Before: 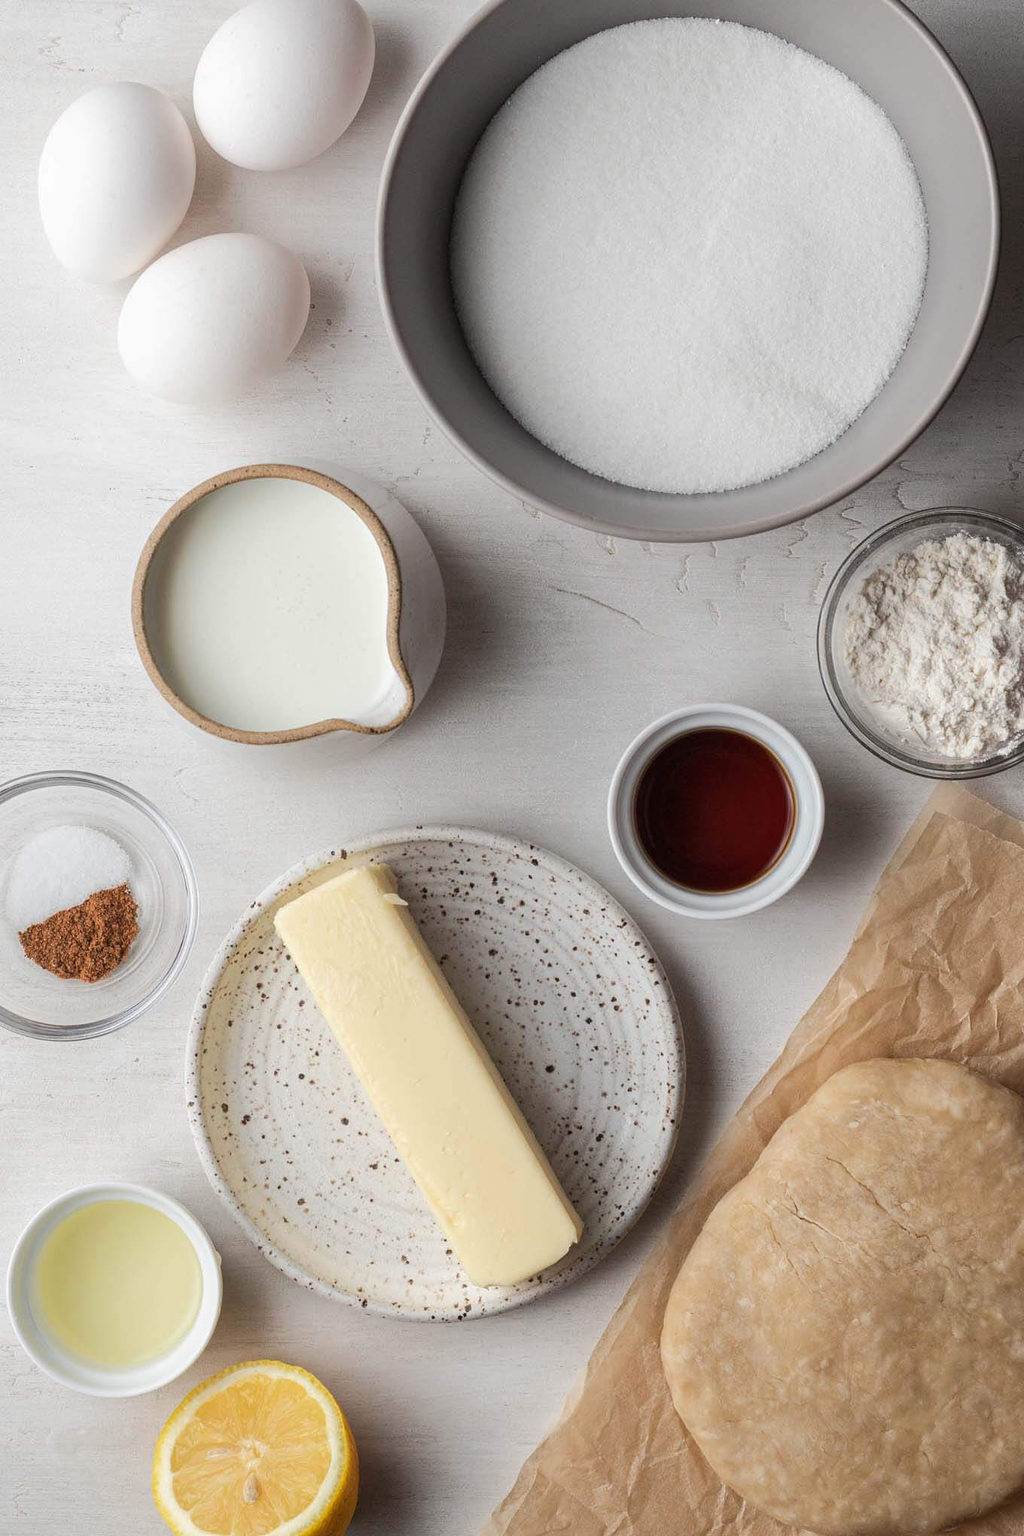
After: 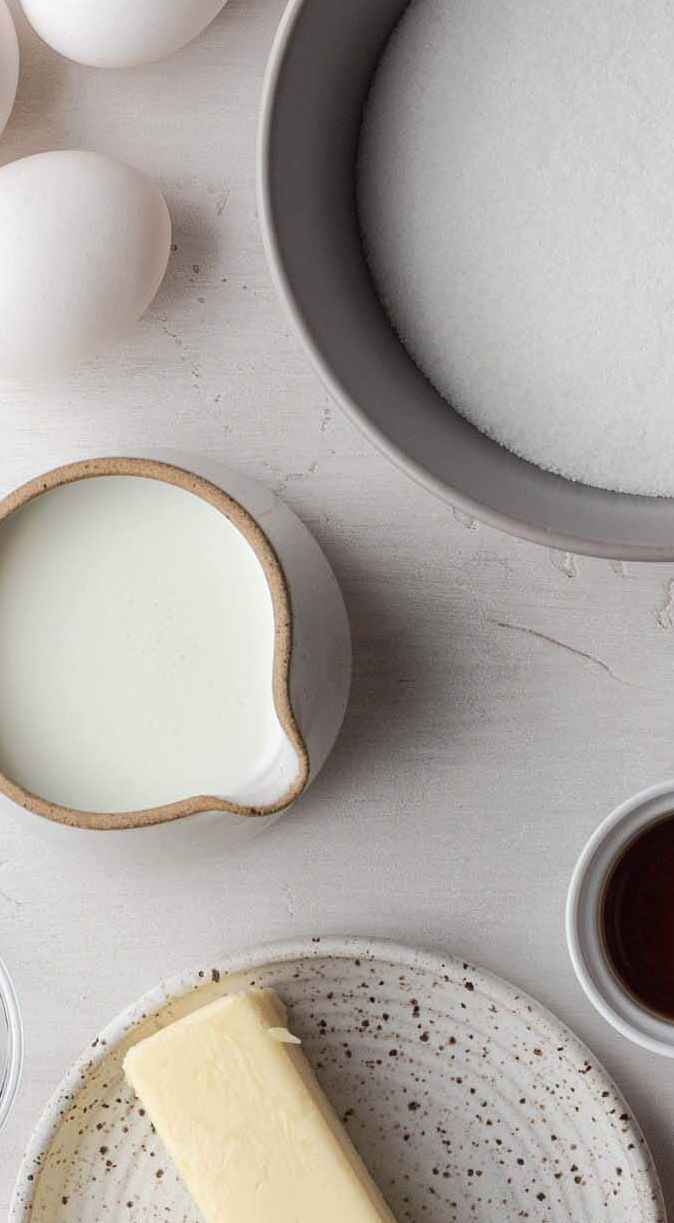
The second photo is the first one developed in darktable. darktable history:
crop: left 17.744%, top 7.807%, right 32.646%, bottom 32.201%
